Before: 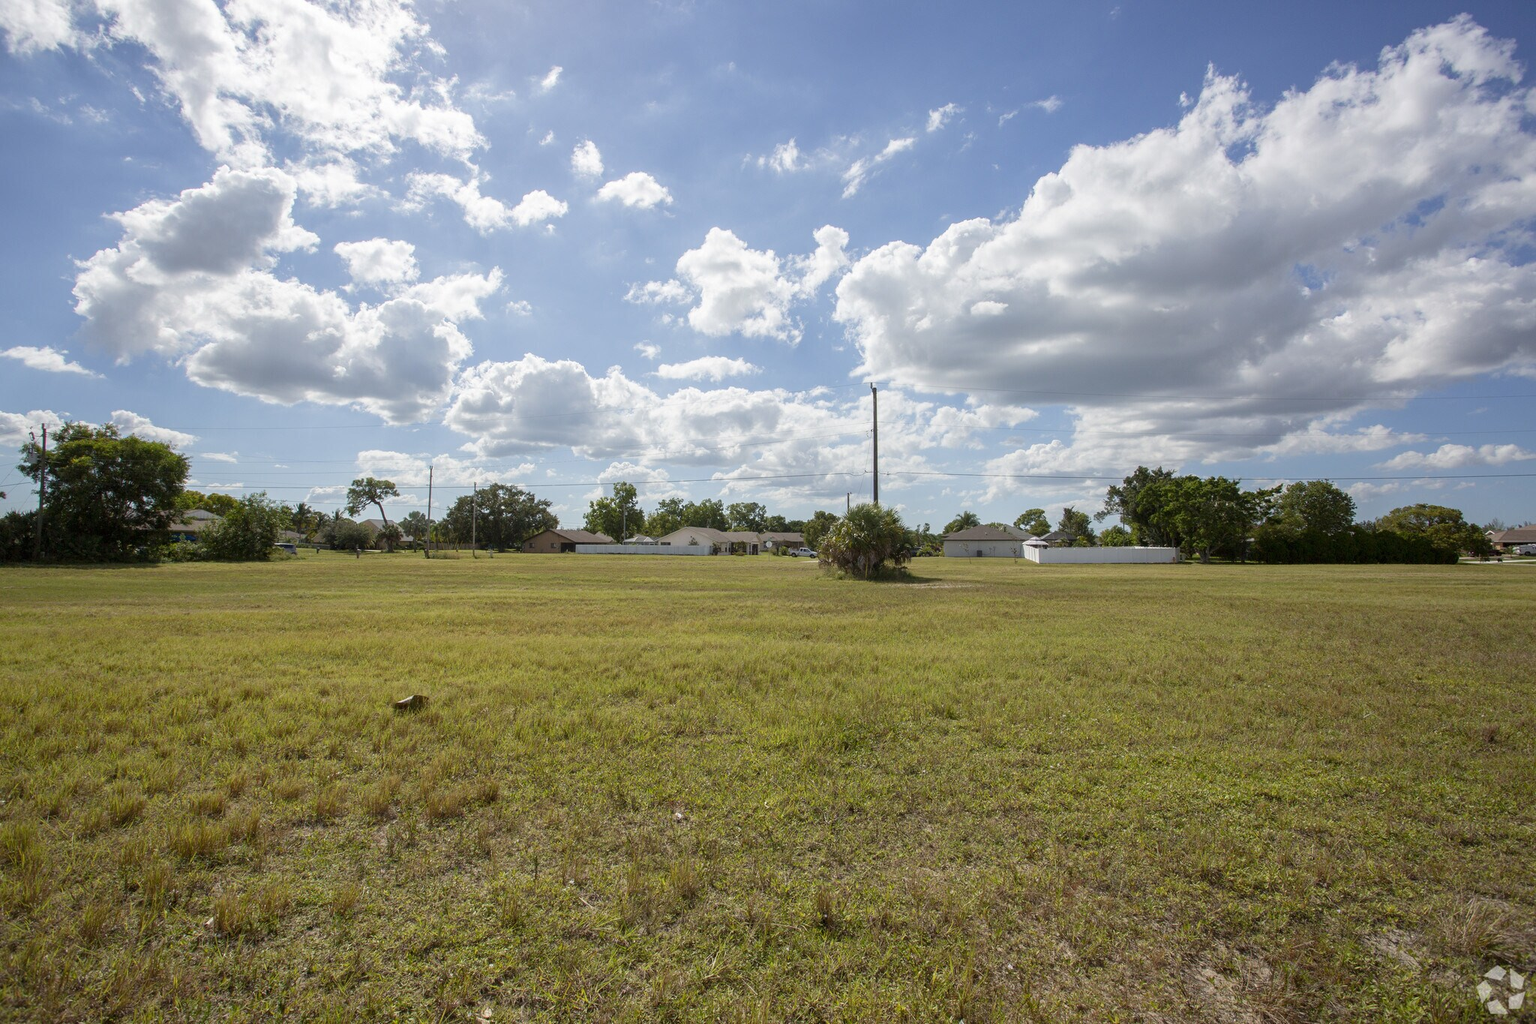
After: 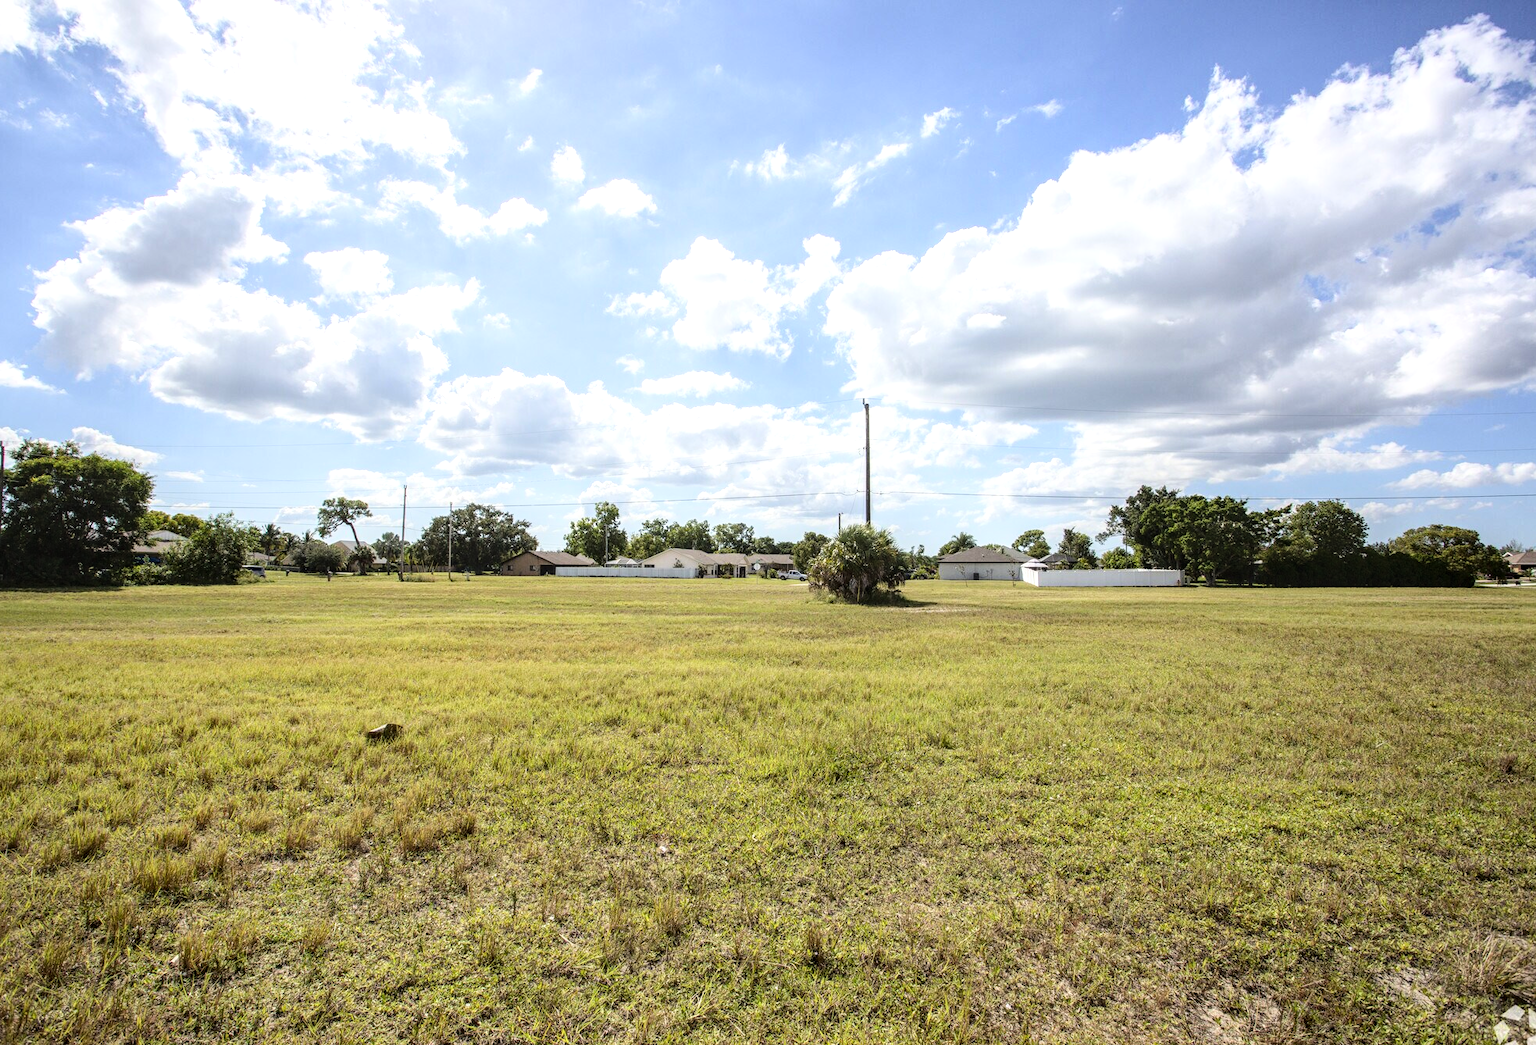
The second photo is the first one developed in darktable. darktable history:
local contrast: on, module defaults
tone equalizer: -8 EV -0.436 EV, -7 EV -0.381 EV, -6 EV -0.296 EV, -5 EV -0.189 EV, -3 EV 0.222 EV, -2 EV 0.326 EV, -1 EV 0.391 EV, +0 EV 0.42 EV
crop and rotate: left 2.735%, right 1.22%, bottom 1.887%
base curve: curves: ch0 [(0, 0) (0.032, 0.025) (0.121, 0.166) (0.206, 0.329) (0.605, 0.79) (1, 1)]
